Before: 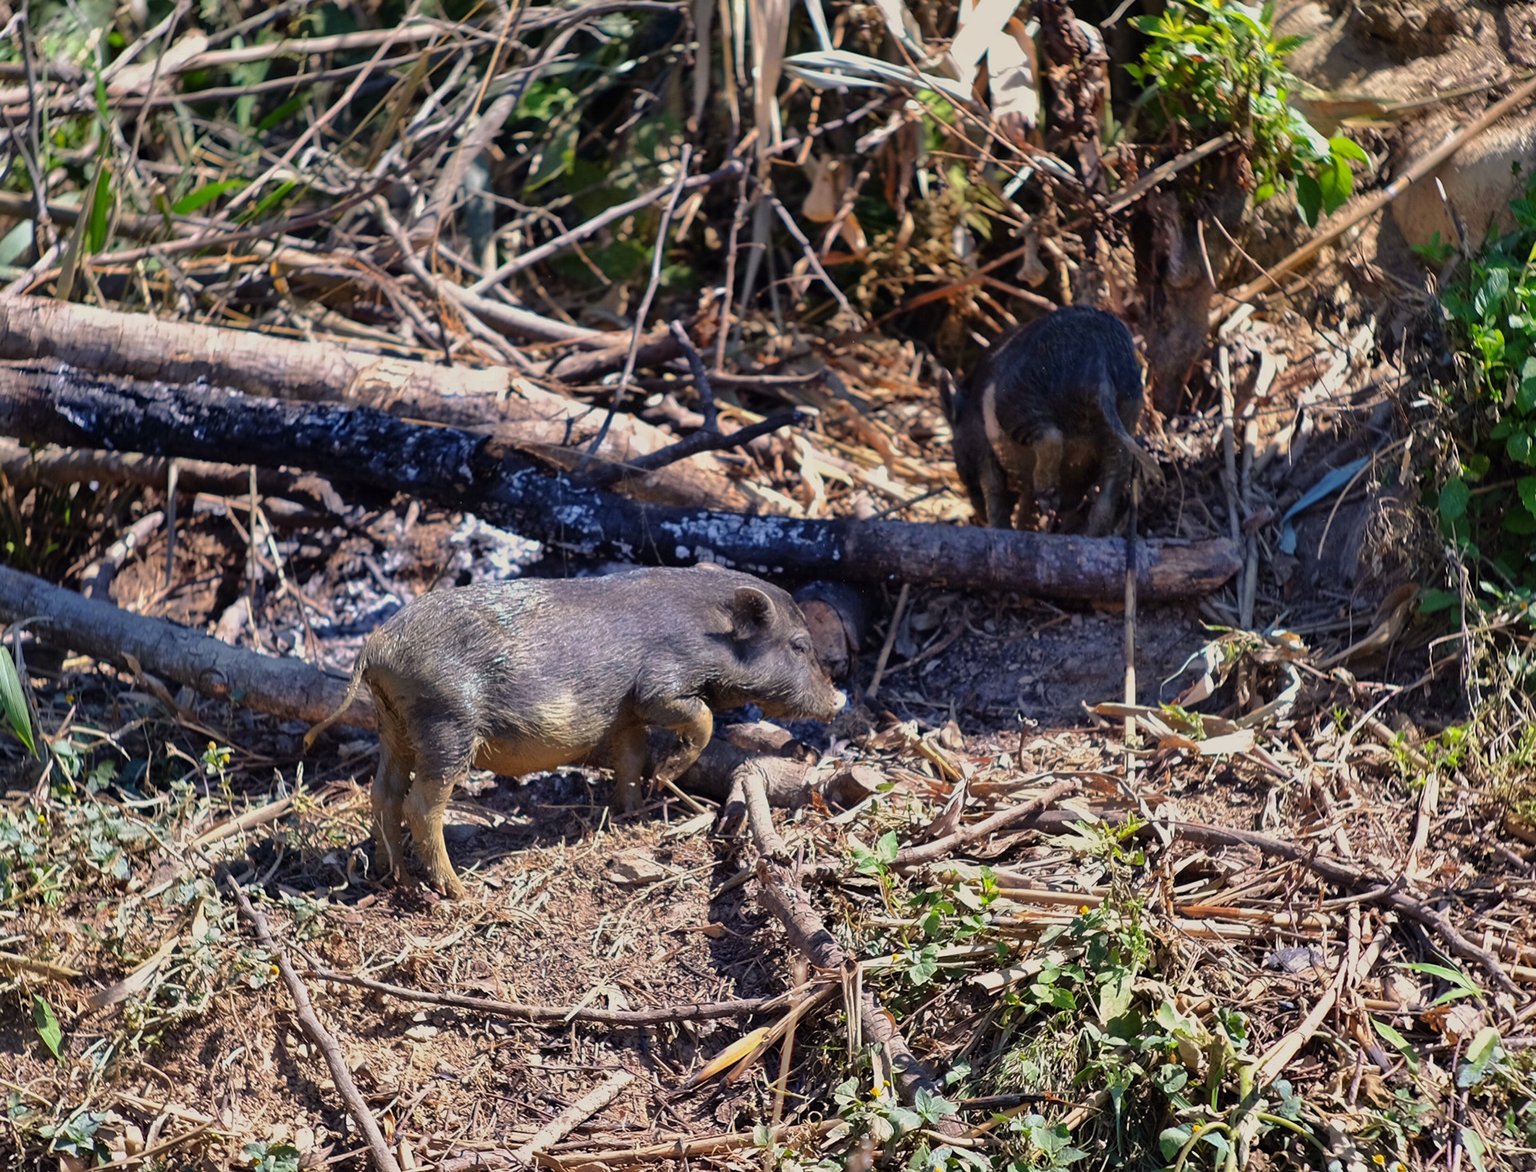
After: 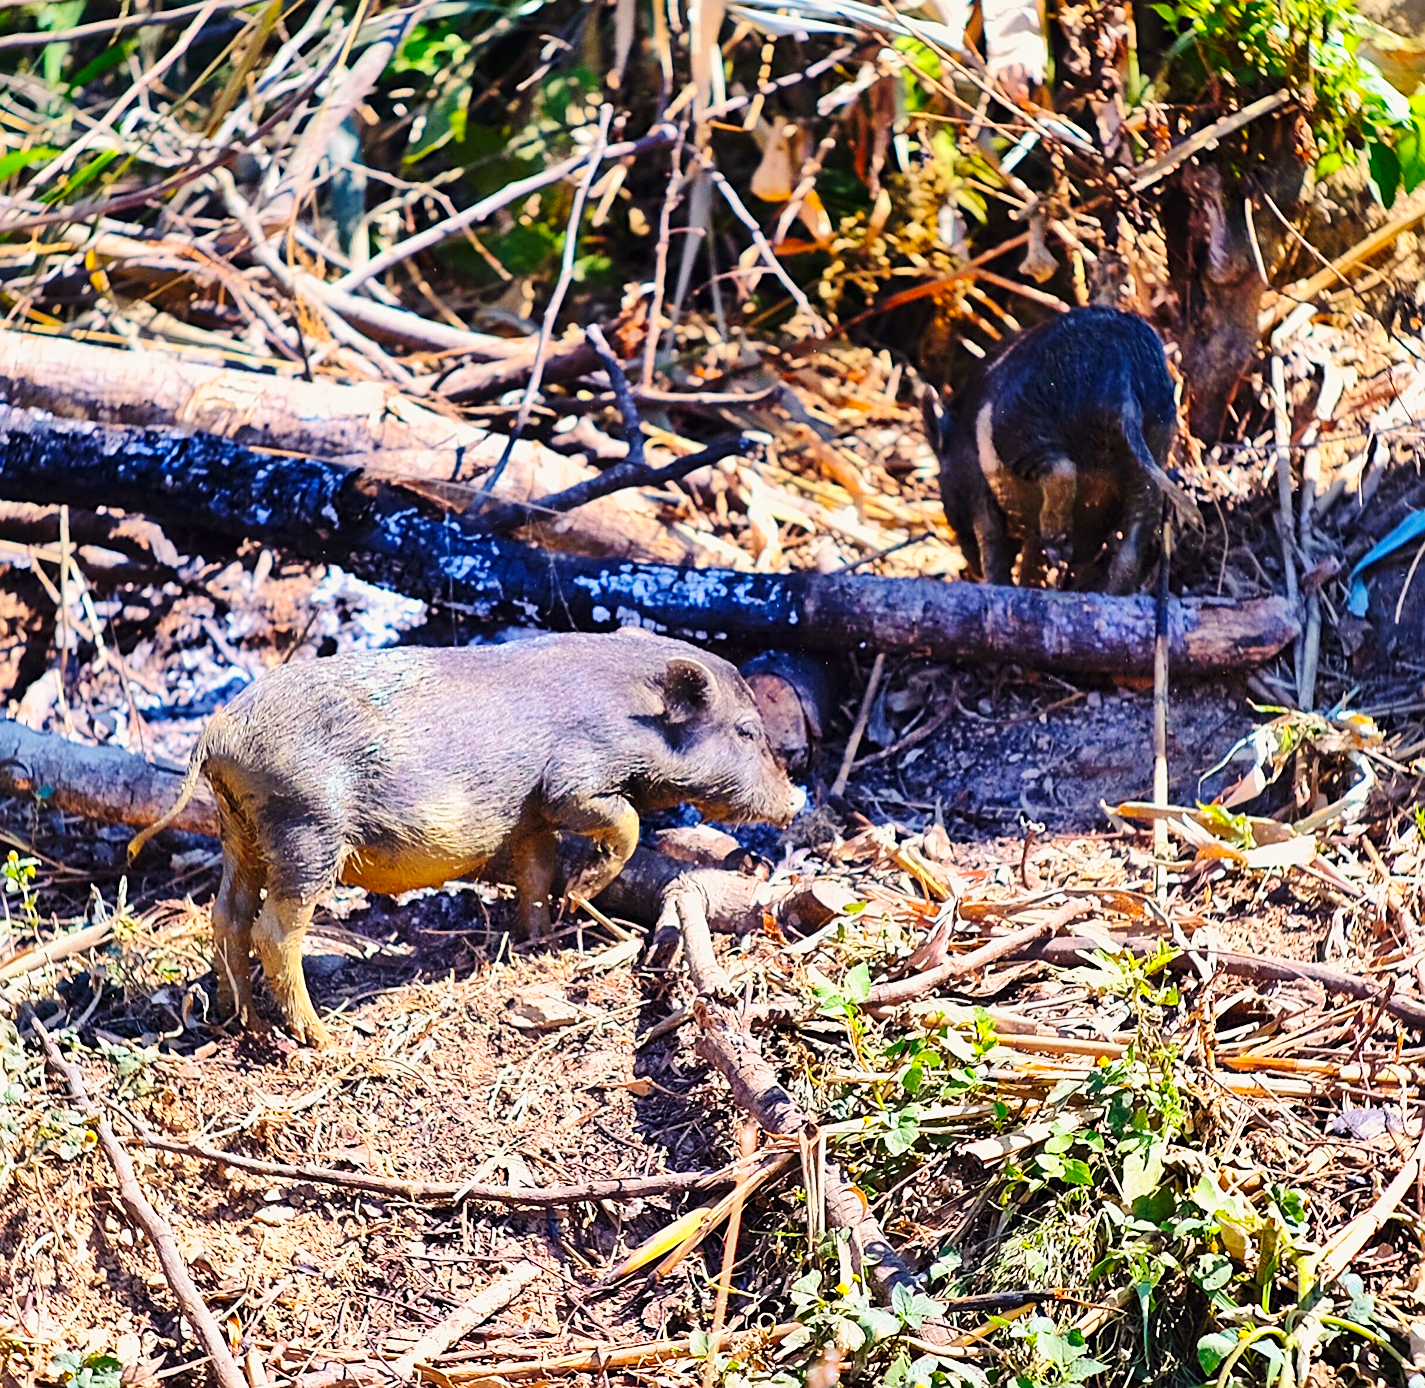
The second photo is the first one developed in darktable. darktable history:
crop and rotate: left 13.15%, top 5.251%, right 12.609%
sharpen: on, module defaults
base curve: curves: ch0 [(0, 0) (0.028, 0.03) (0.121, 0.232) (0.46, 0.748) (0.859, 0.968) (1, 1)], preserve colors none
tone curve: curves: ch0 [(0, 0) (0.251, 0.254) (0.689, 0.733) (1, 1)]
color balance rgb: perceptual saturation grading › global saturation 25%, perceptual brilliance grading › mid-tones 10%, perceptual brilliance grading › shadows 15%, global vibrance 20%
